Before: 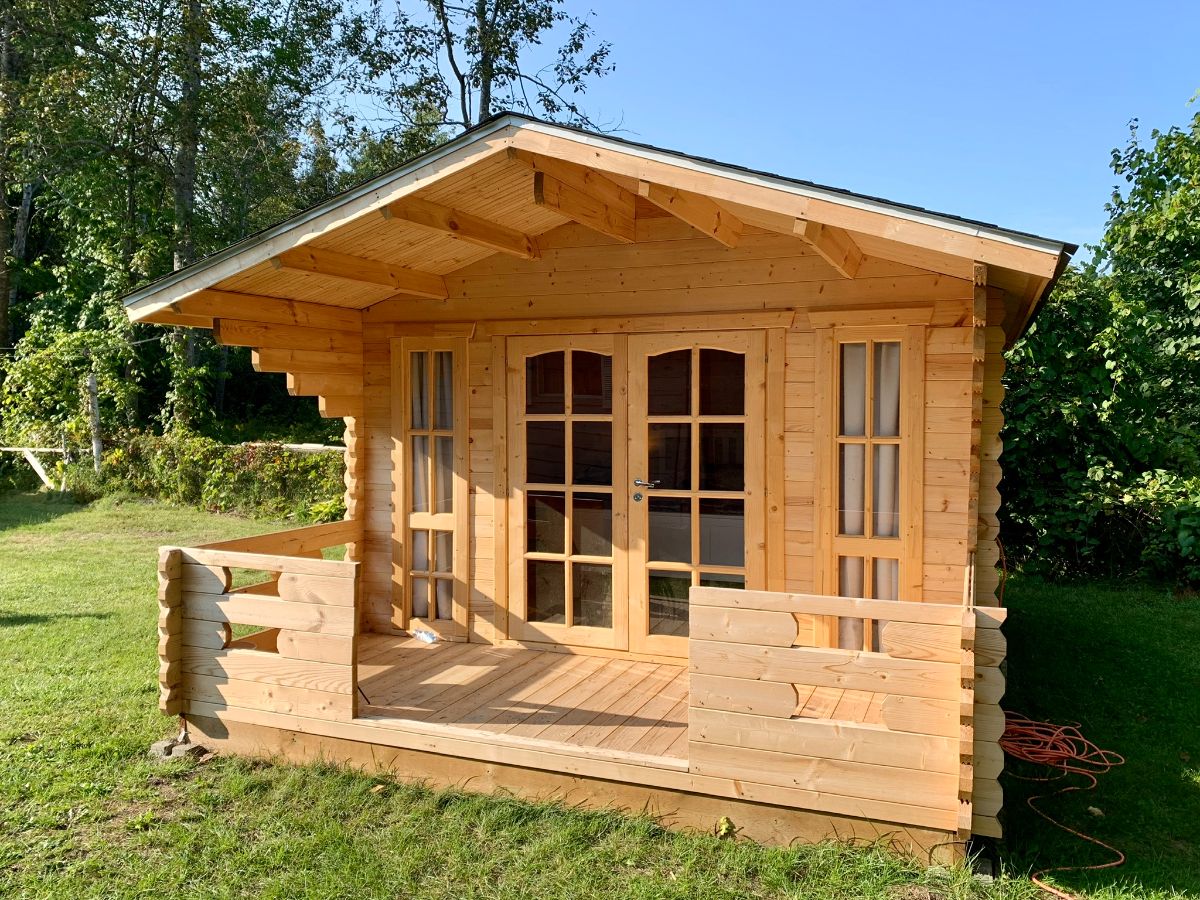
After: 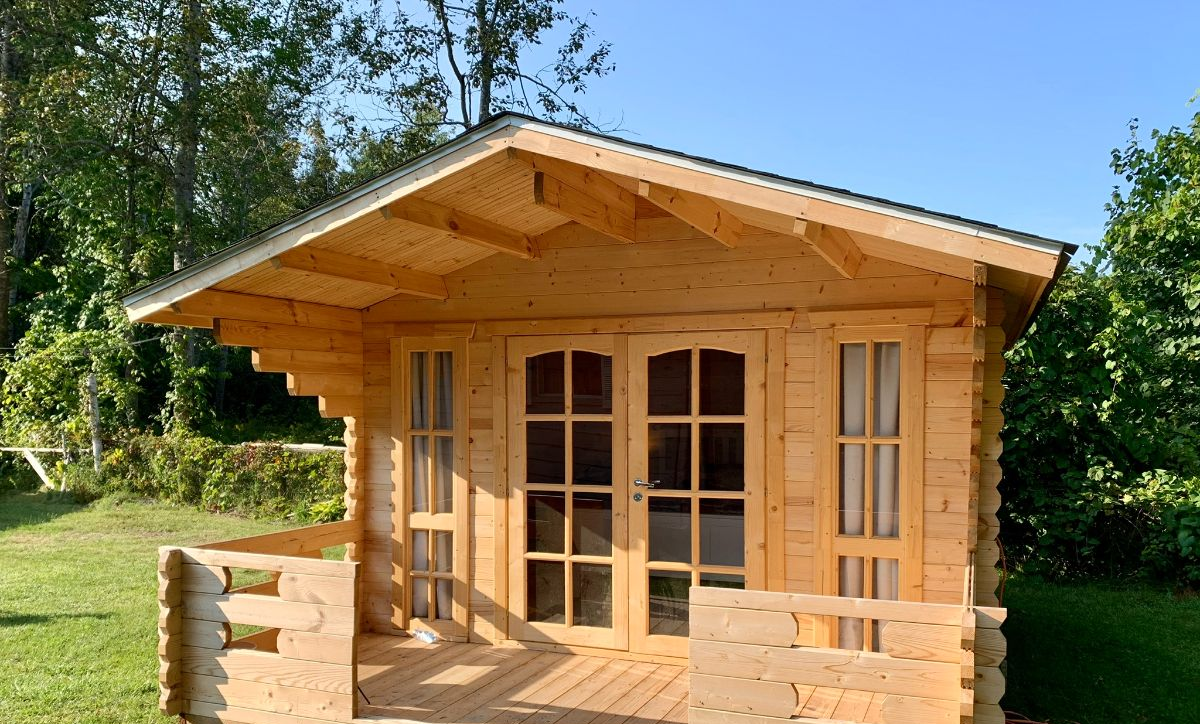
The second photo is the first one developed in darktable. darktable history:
crop: bottom 19.532%
